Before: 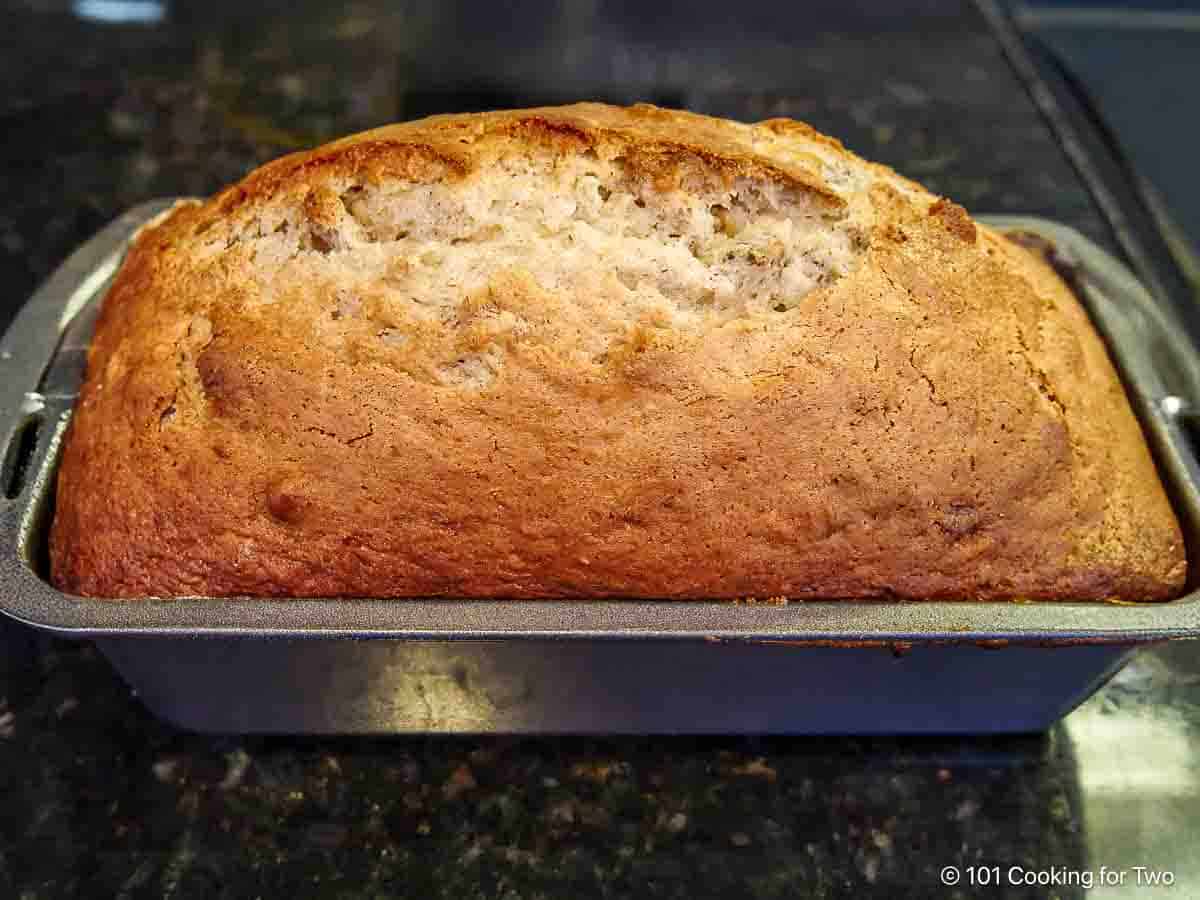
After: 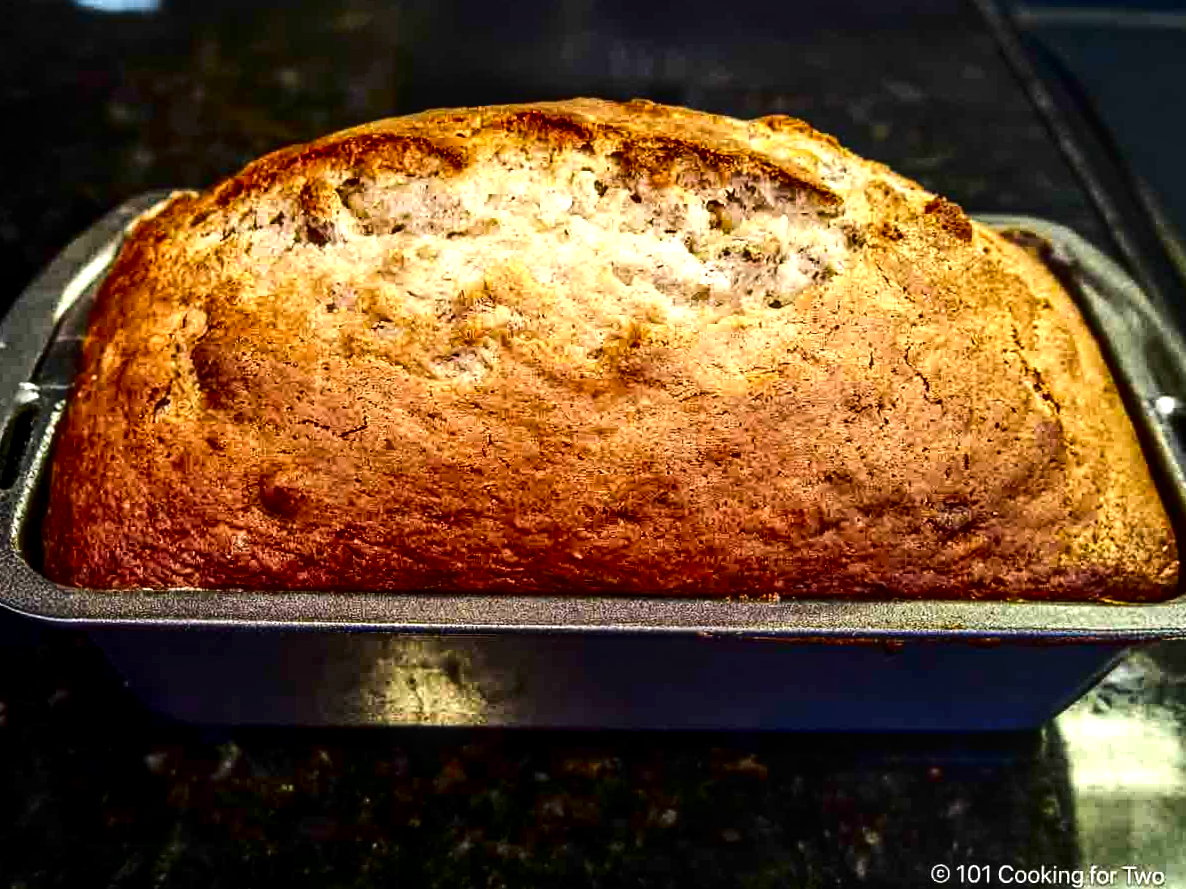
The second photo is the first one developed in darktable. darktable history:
contrast brightness saturation: contrast 0.13, brightness -0.24, saturation 0.14
tone equalizer: -8 EV -0.75 EV, -7 EV -0.7 EV, -6 EV -0.6 EV, -5 EV -0.4 EV, -3 EV 0.4 EV, -2 EV 0.6 EV, -1 EV 0.7 EV, +0 EV 0.75 EV, edges refinement/feathering 500, mask exposure compensation -1.57 EV, preserve details no
crop and rotate: angle -0.5°
local contrast: on, module defaults
